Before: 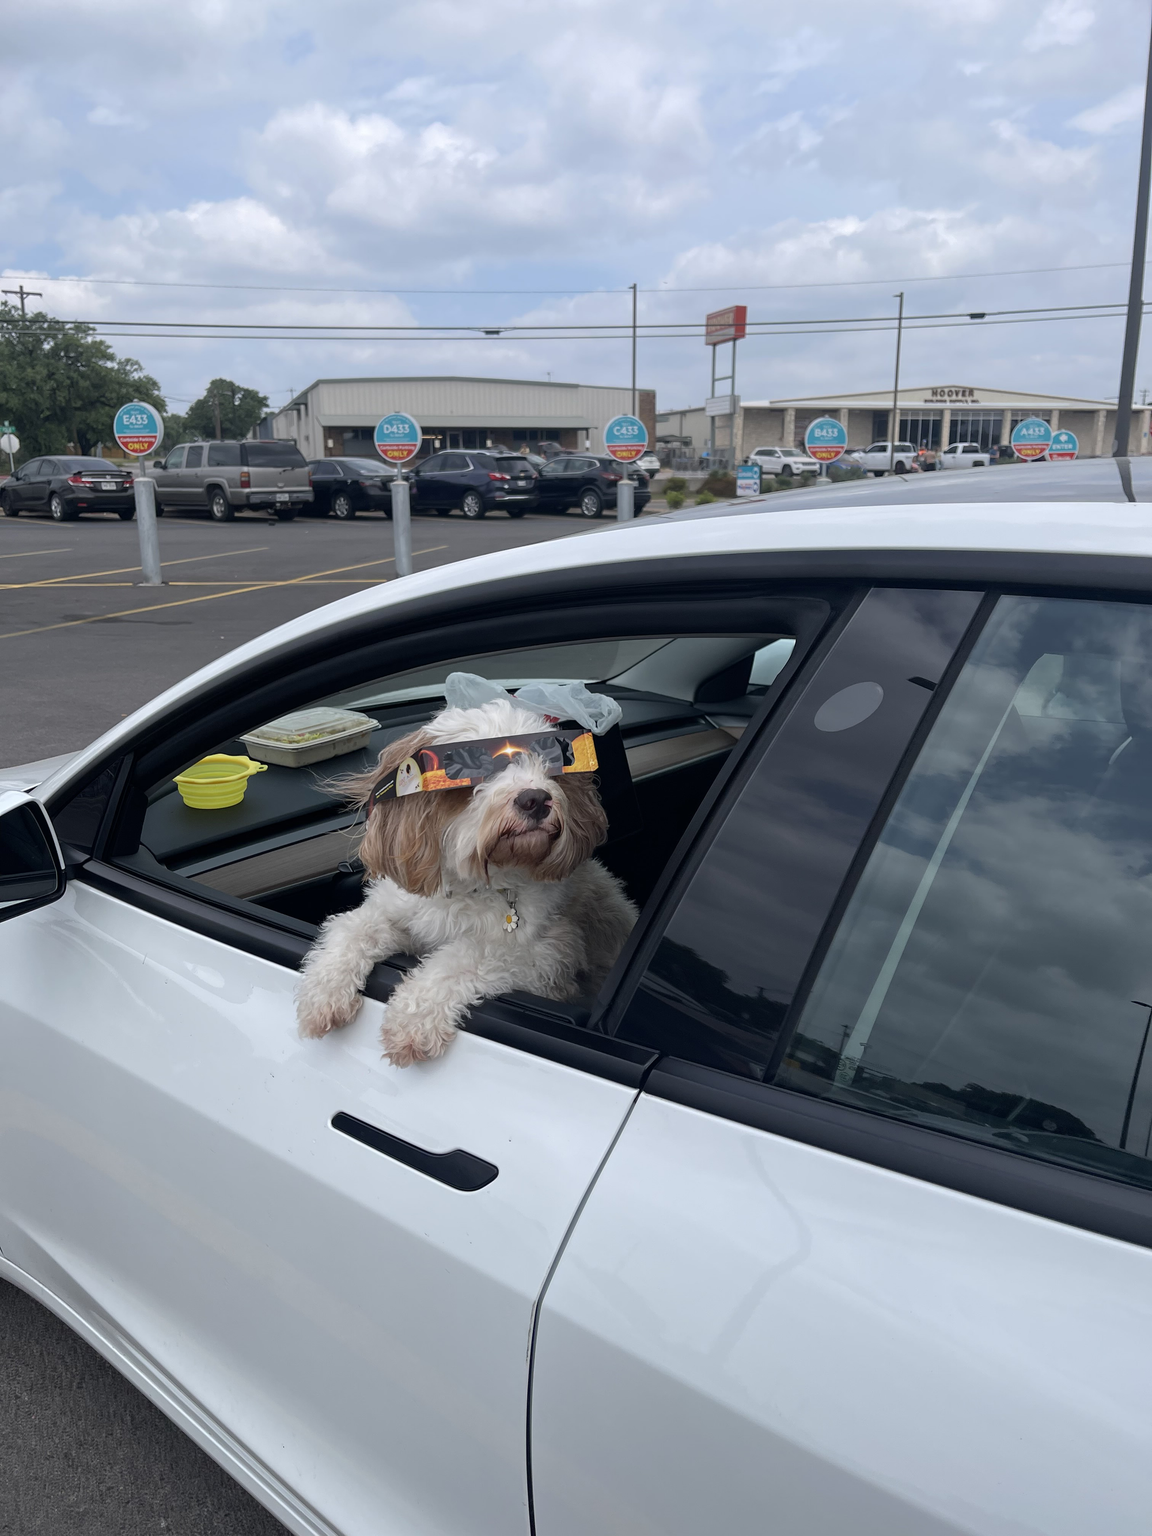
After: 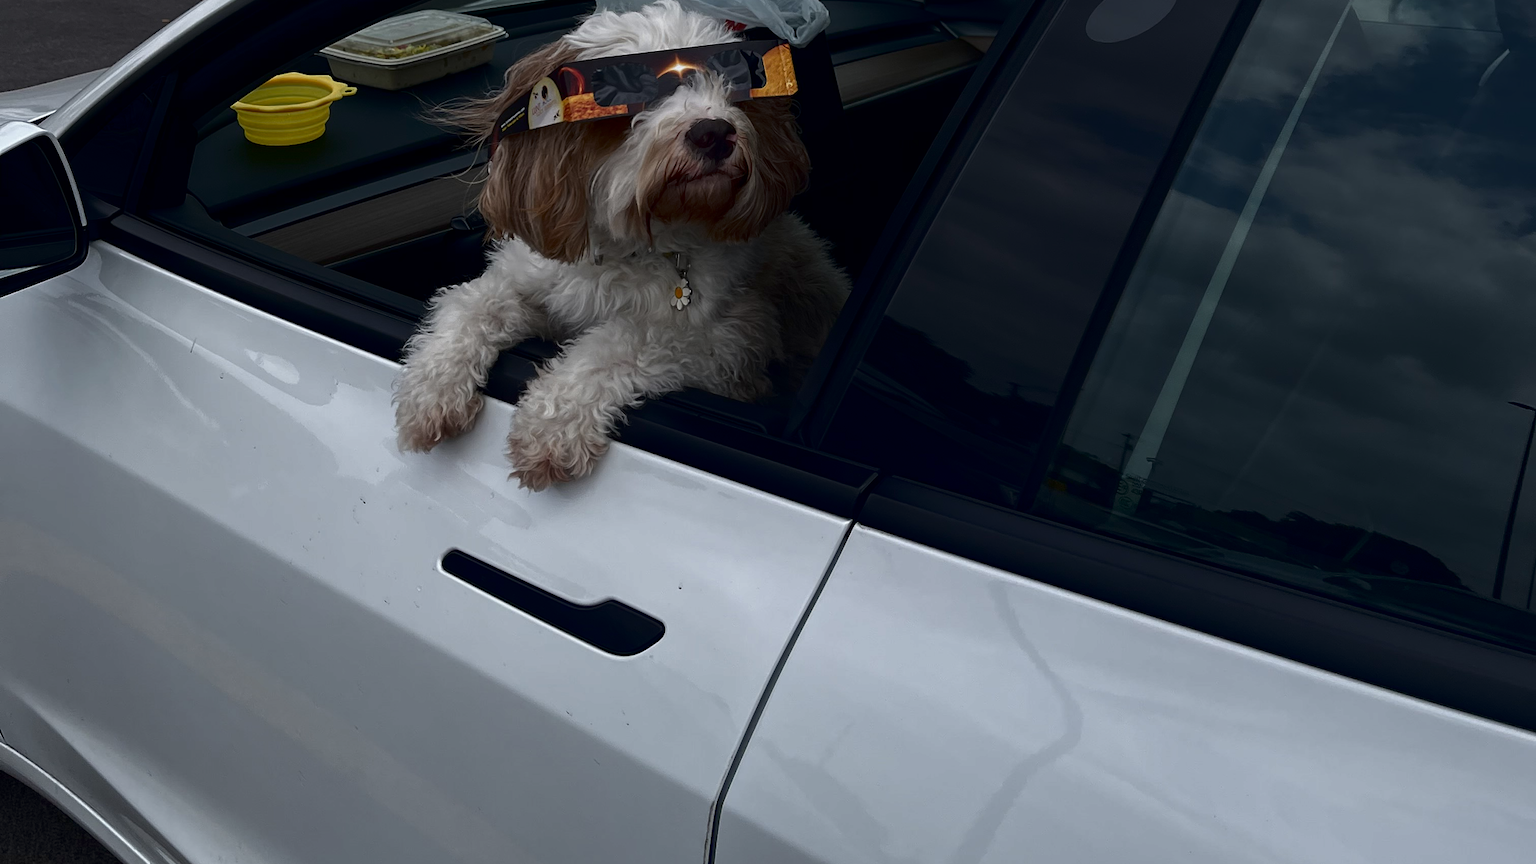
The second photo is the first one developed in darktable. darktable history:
contrast brightness saturation: brightness -0.511
crop: top 45.579%, bottom 12.222%
color zones: curves: ch1 [(0, 0.455) (0.063, 0.455) (0.286, 0.495) (0.429, 0.5) (0.571, 0.5) (0.714, 0.5) (0.857, 0.5) (1, 0.455)]; ch2 [(0, 0.532) (0.063, 0.521) (0.233, 0.447) (0.429, 0.489) (0.571, 0.5) (0.714, 0.5) (0.857, 0.5) (1, 0.532)]
